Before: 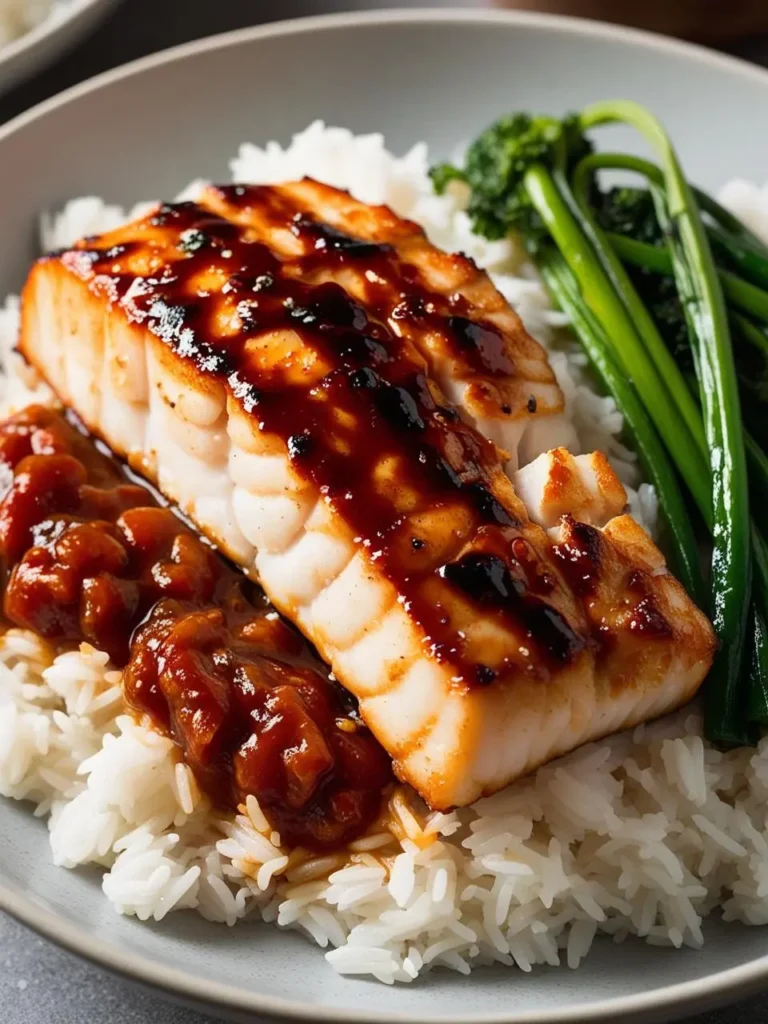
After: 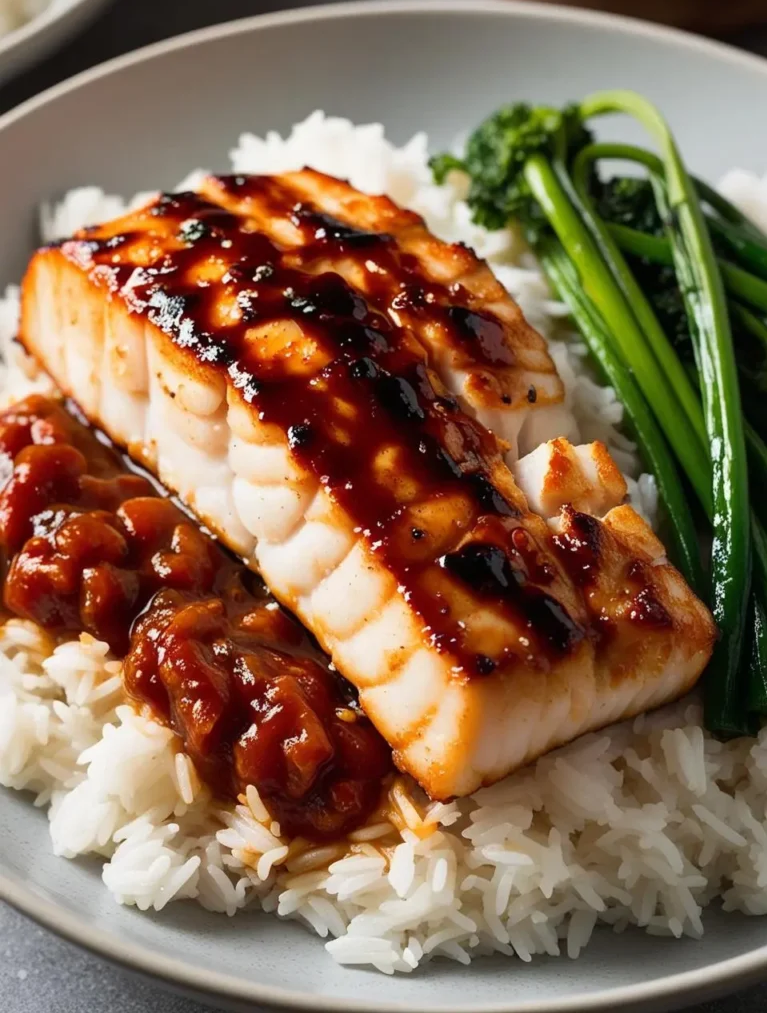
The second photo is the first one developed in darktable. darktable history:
crop: top 0.984%, right 0.015%
